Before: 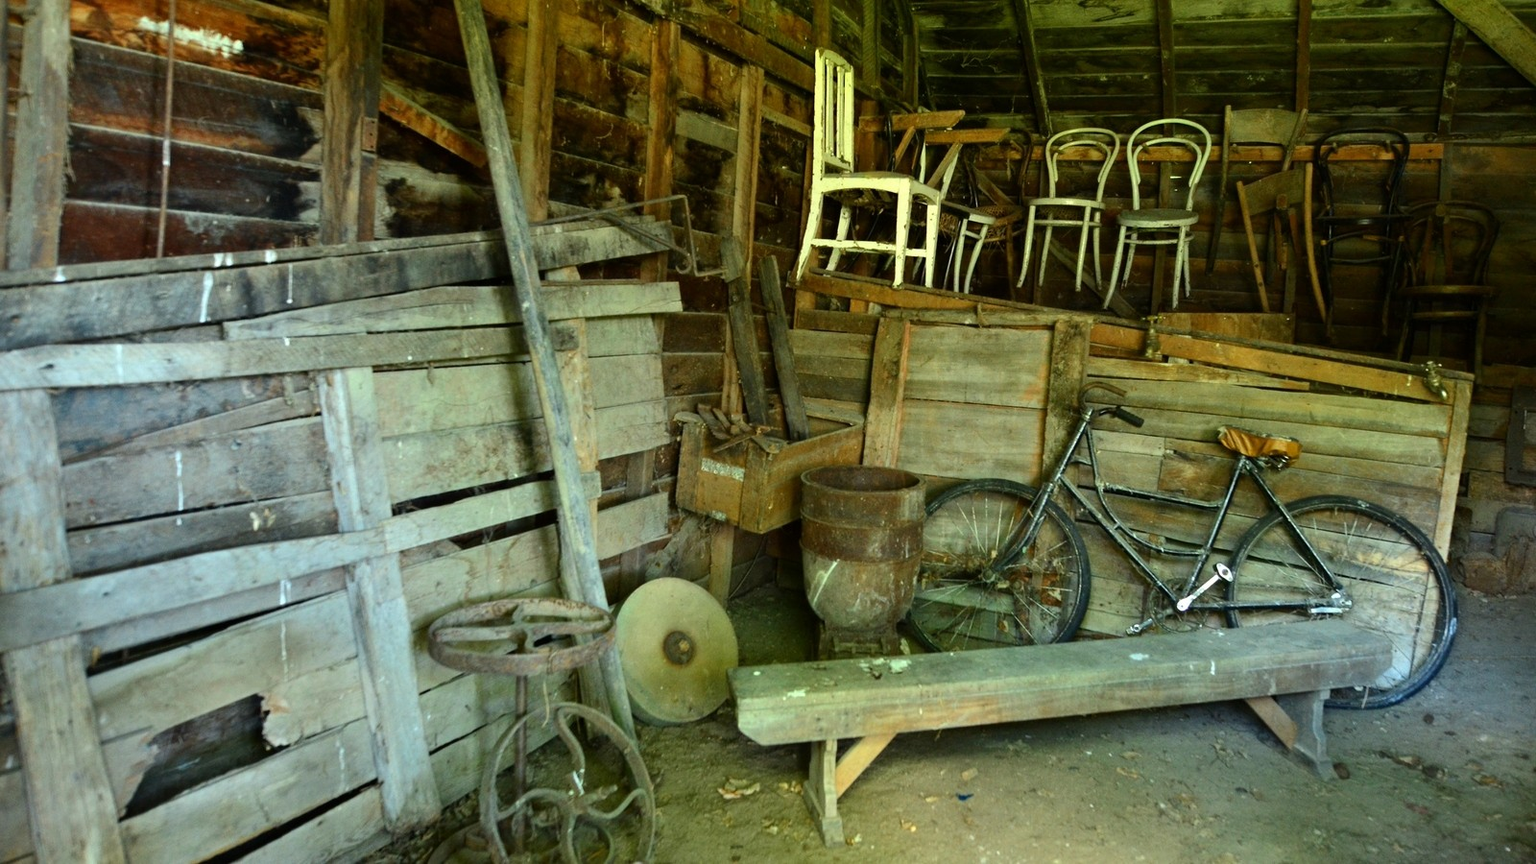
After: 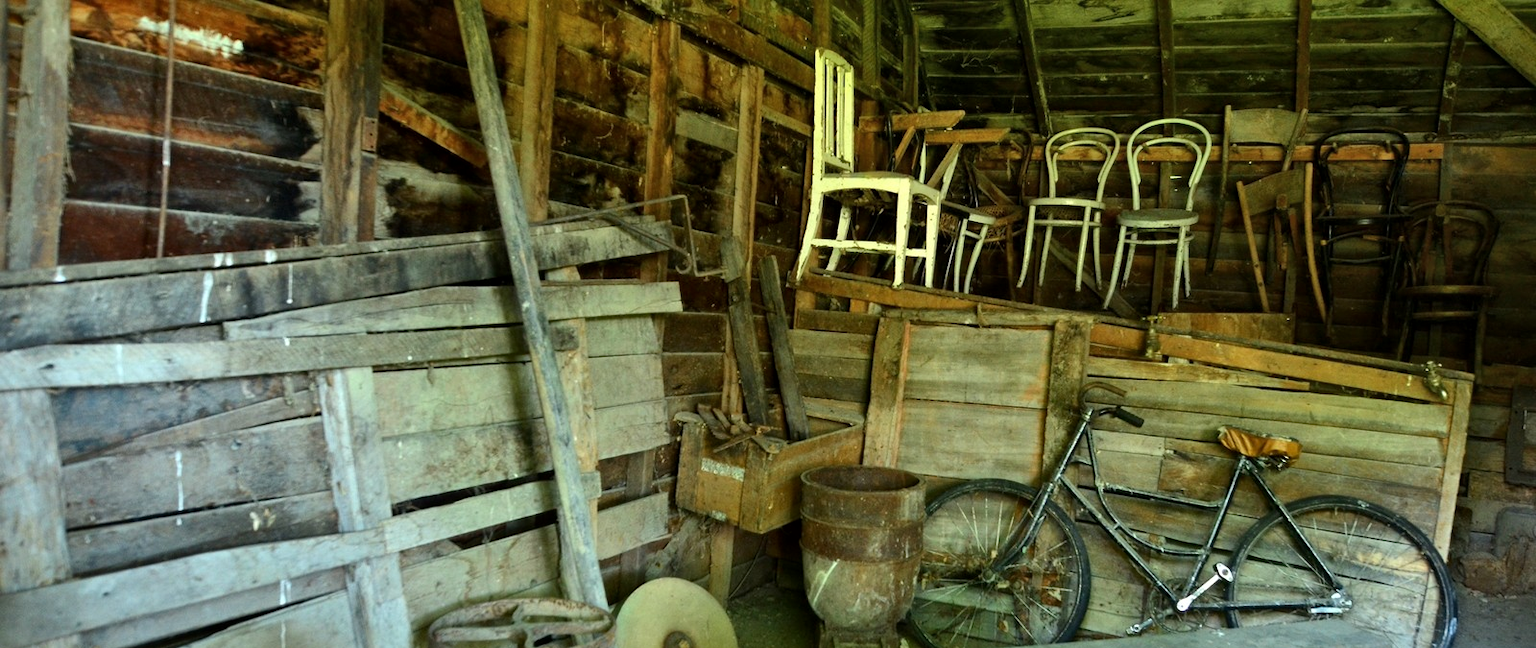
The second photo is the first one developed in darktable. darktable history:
local contrast: mode bilateral grid, contrast 20, coarseness 50, detail 119%, midtone range 0.2
shadows and highlights: shadows 29.47, highlights -30.33, low approximation 0.01, soften with gaussian
crop: bottom 24.782%
